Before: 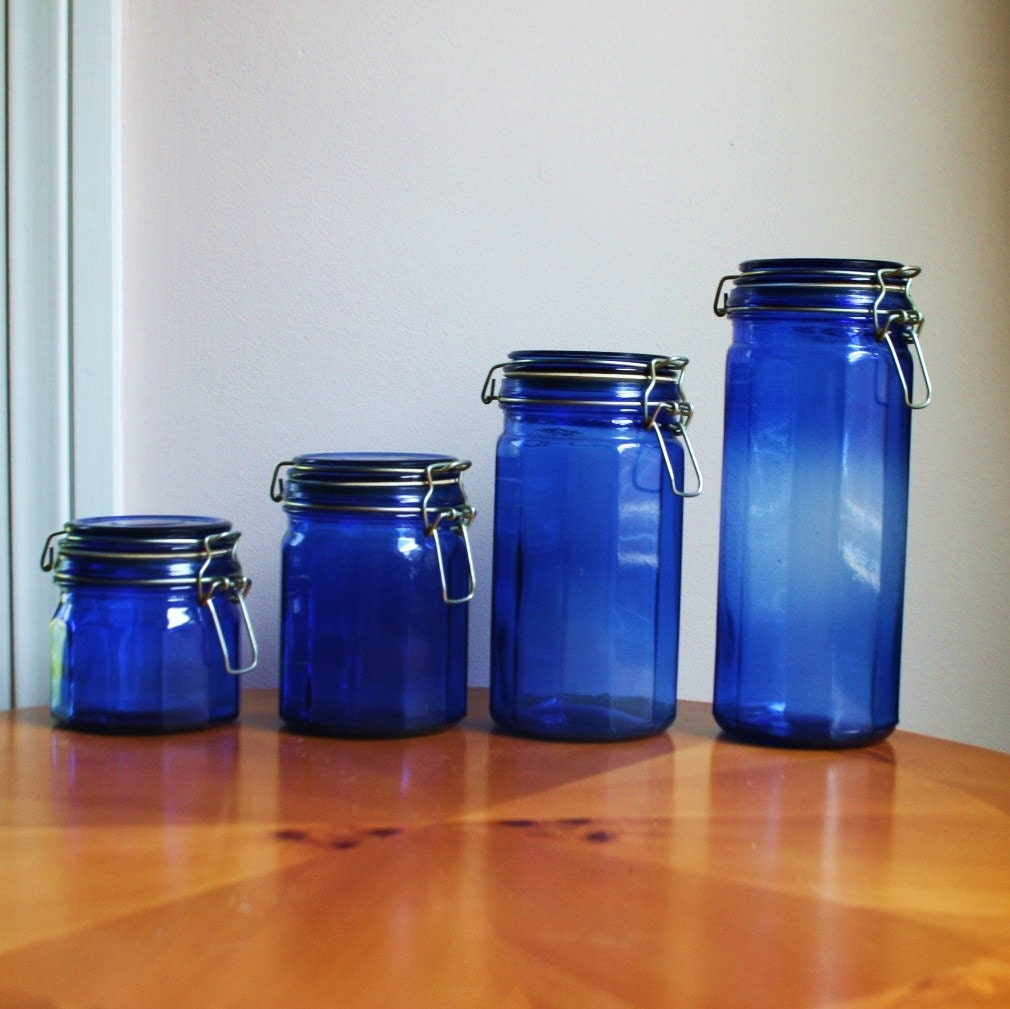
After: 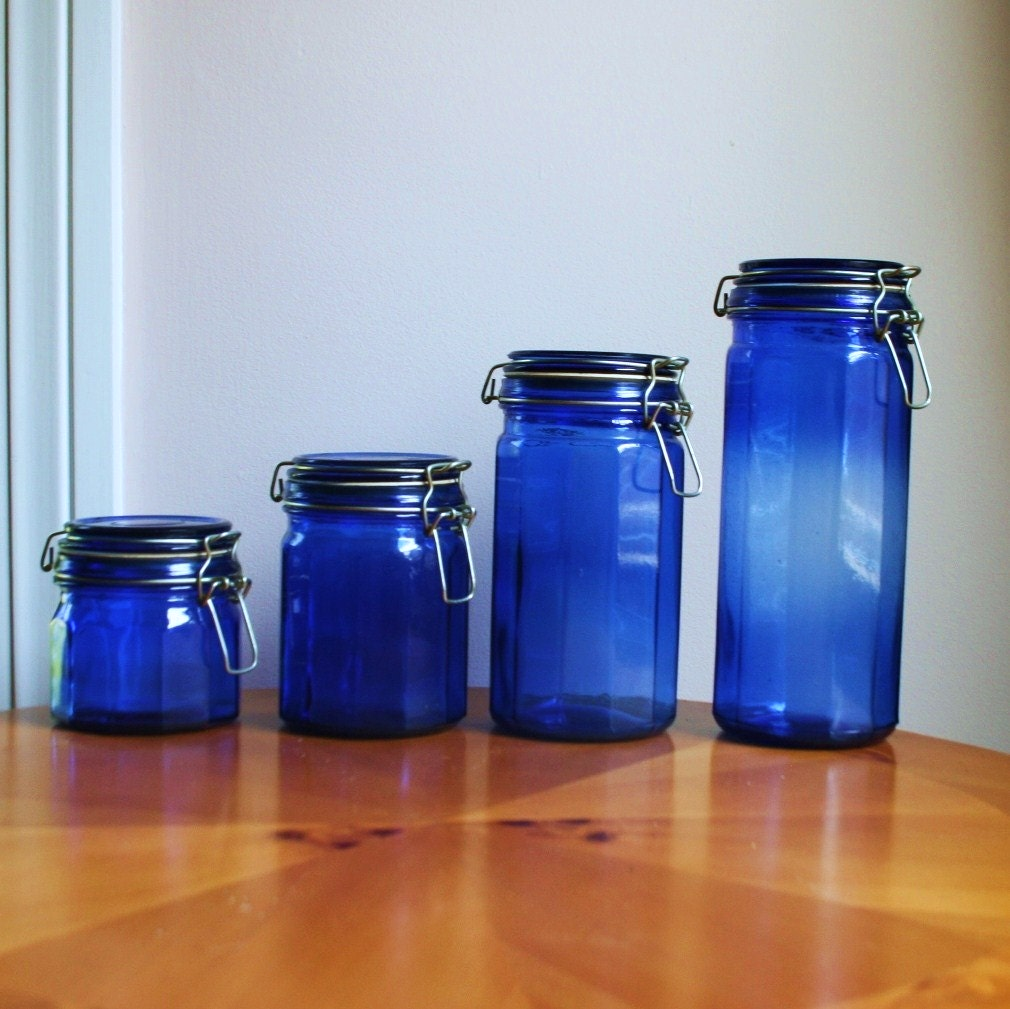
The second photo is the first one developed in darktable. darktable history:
sharpen: radius 2.883, amount 0.868, threshold 47.523
white balance: red 0.967, blue 1.049
